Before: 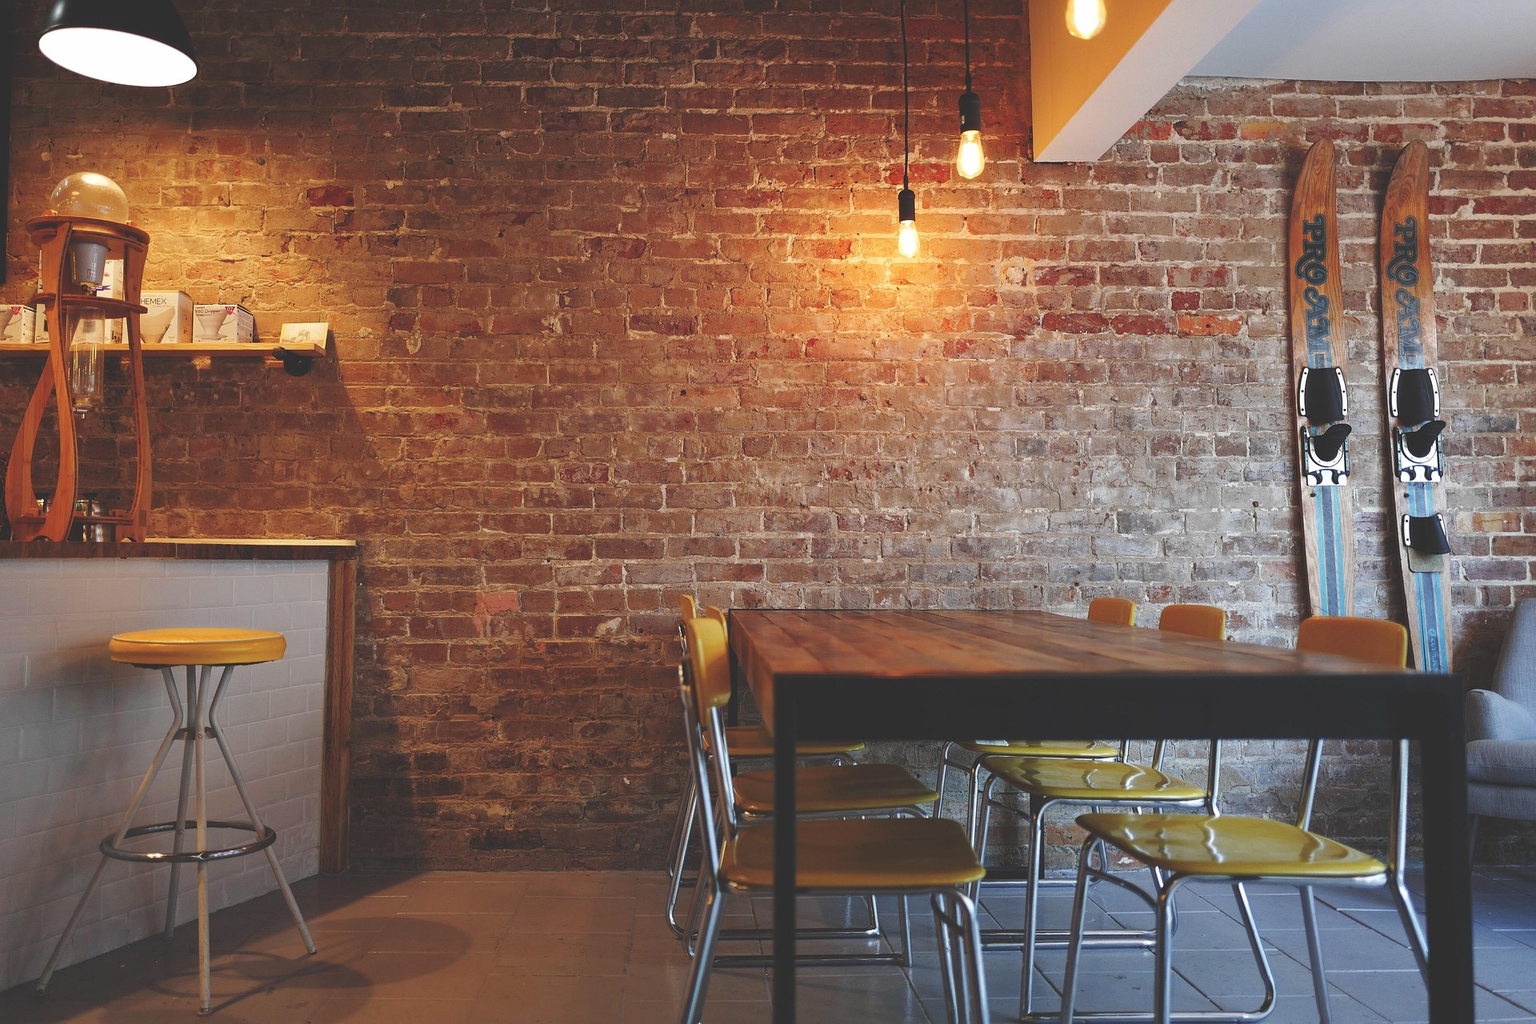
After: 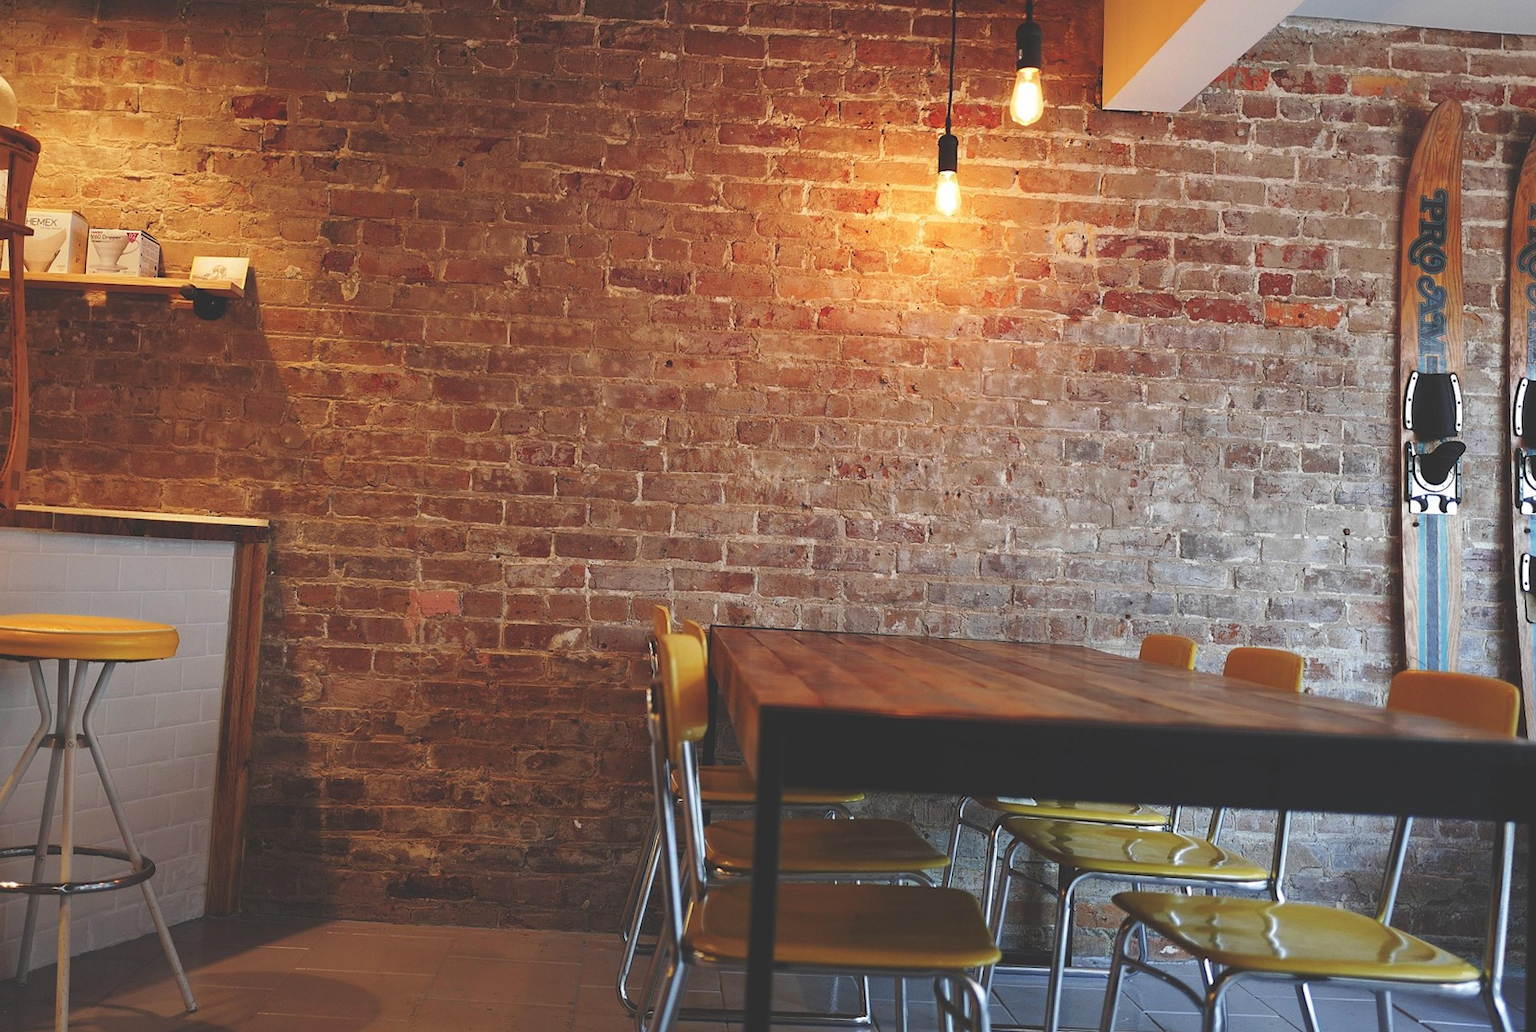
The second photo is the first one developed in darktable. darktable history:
crop and rotate: angle -2.93°, left 5.402%, top 5.158%, right 4.758%, bottom 4.267%
